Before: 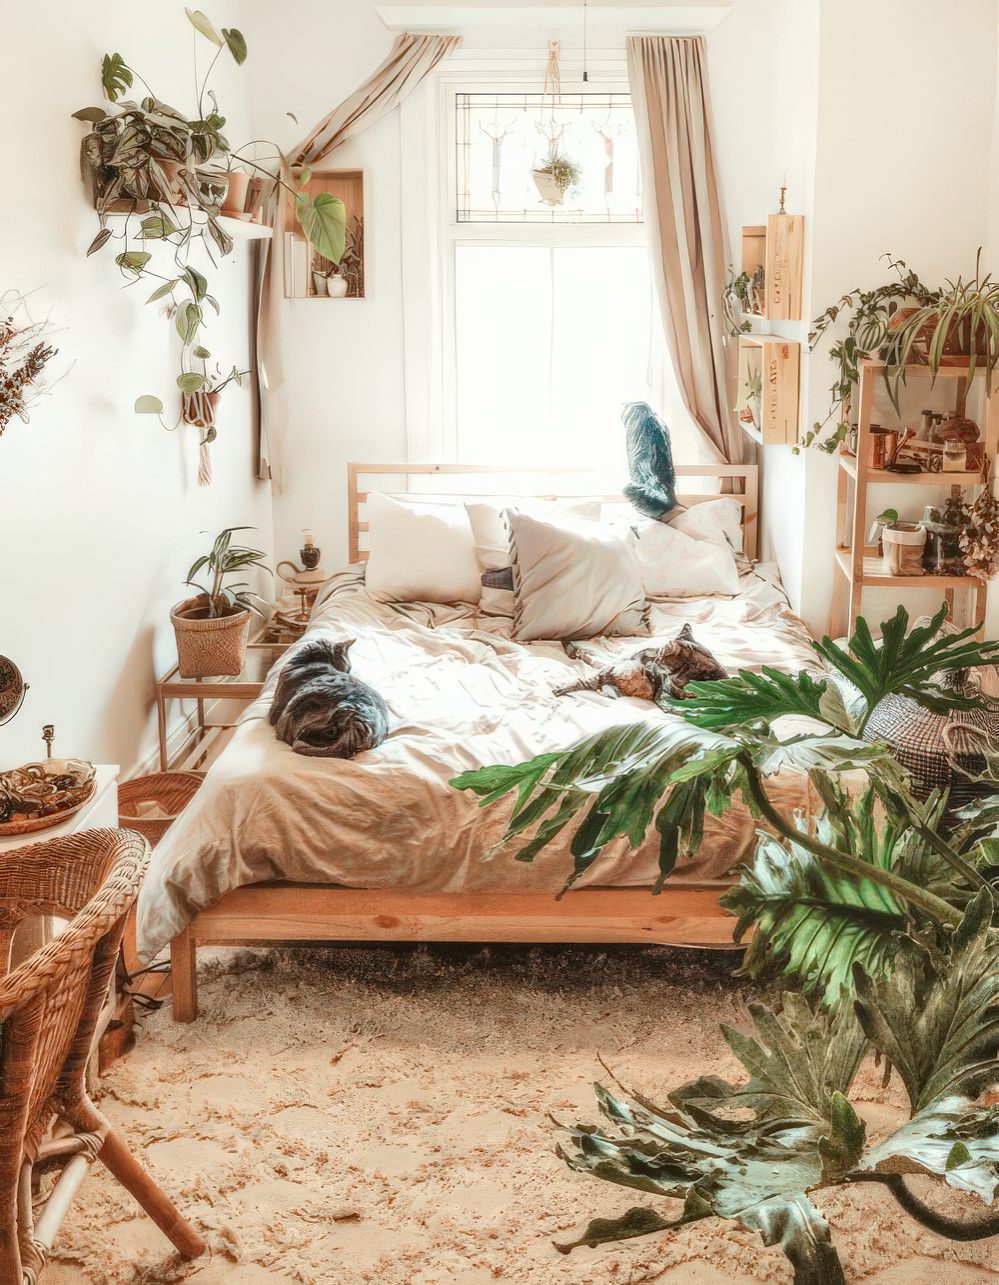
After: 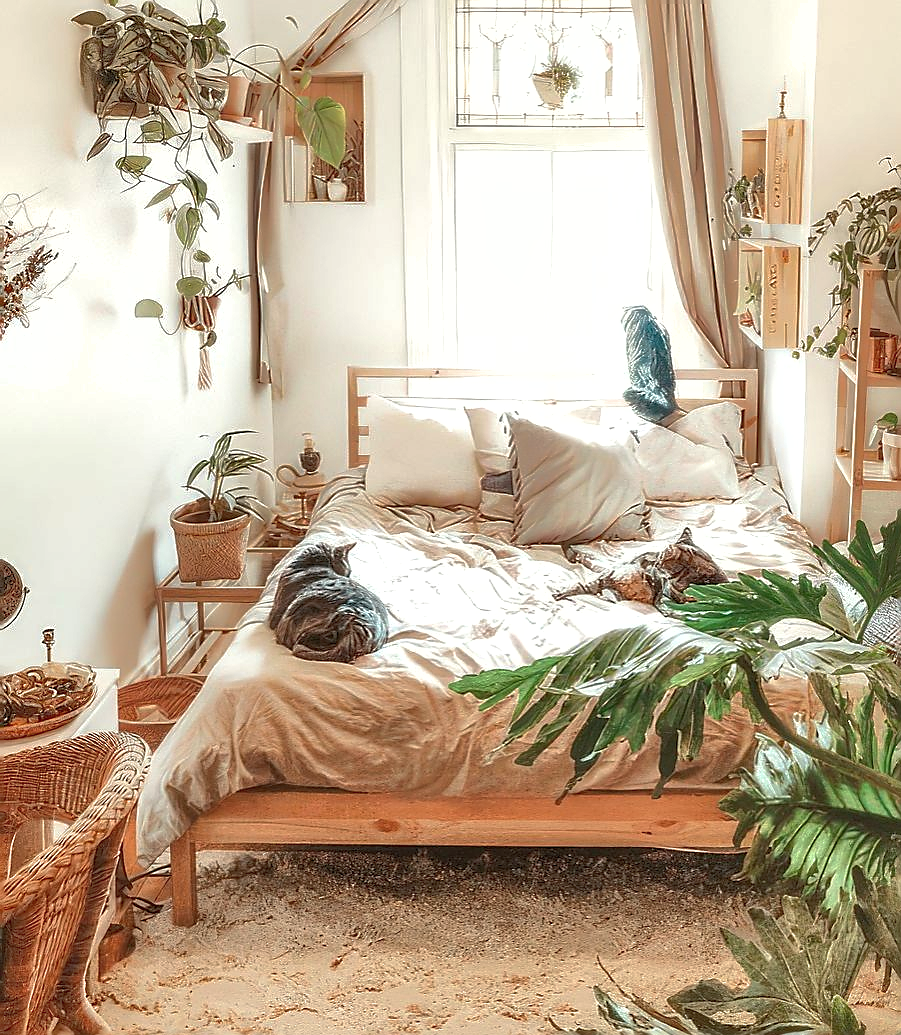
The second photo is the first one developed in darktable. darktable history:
shadows and highlights: on, module defaults
crop: top 7.49%, right 9.717%, bottom 11.943%
color balance: mode lift, gamma, gain (sRGB)
sharpen: radius 1.4, amount 1.25, threshold 0.7
exposure: exposure 0.161 EV, compensate highlight preservation false
